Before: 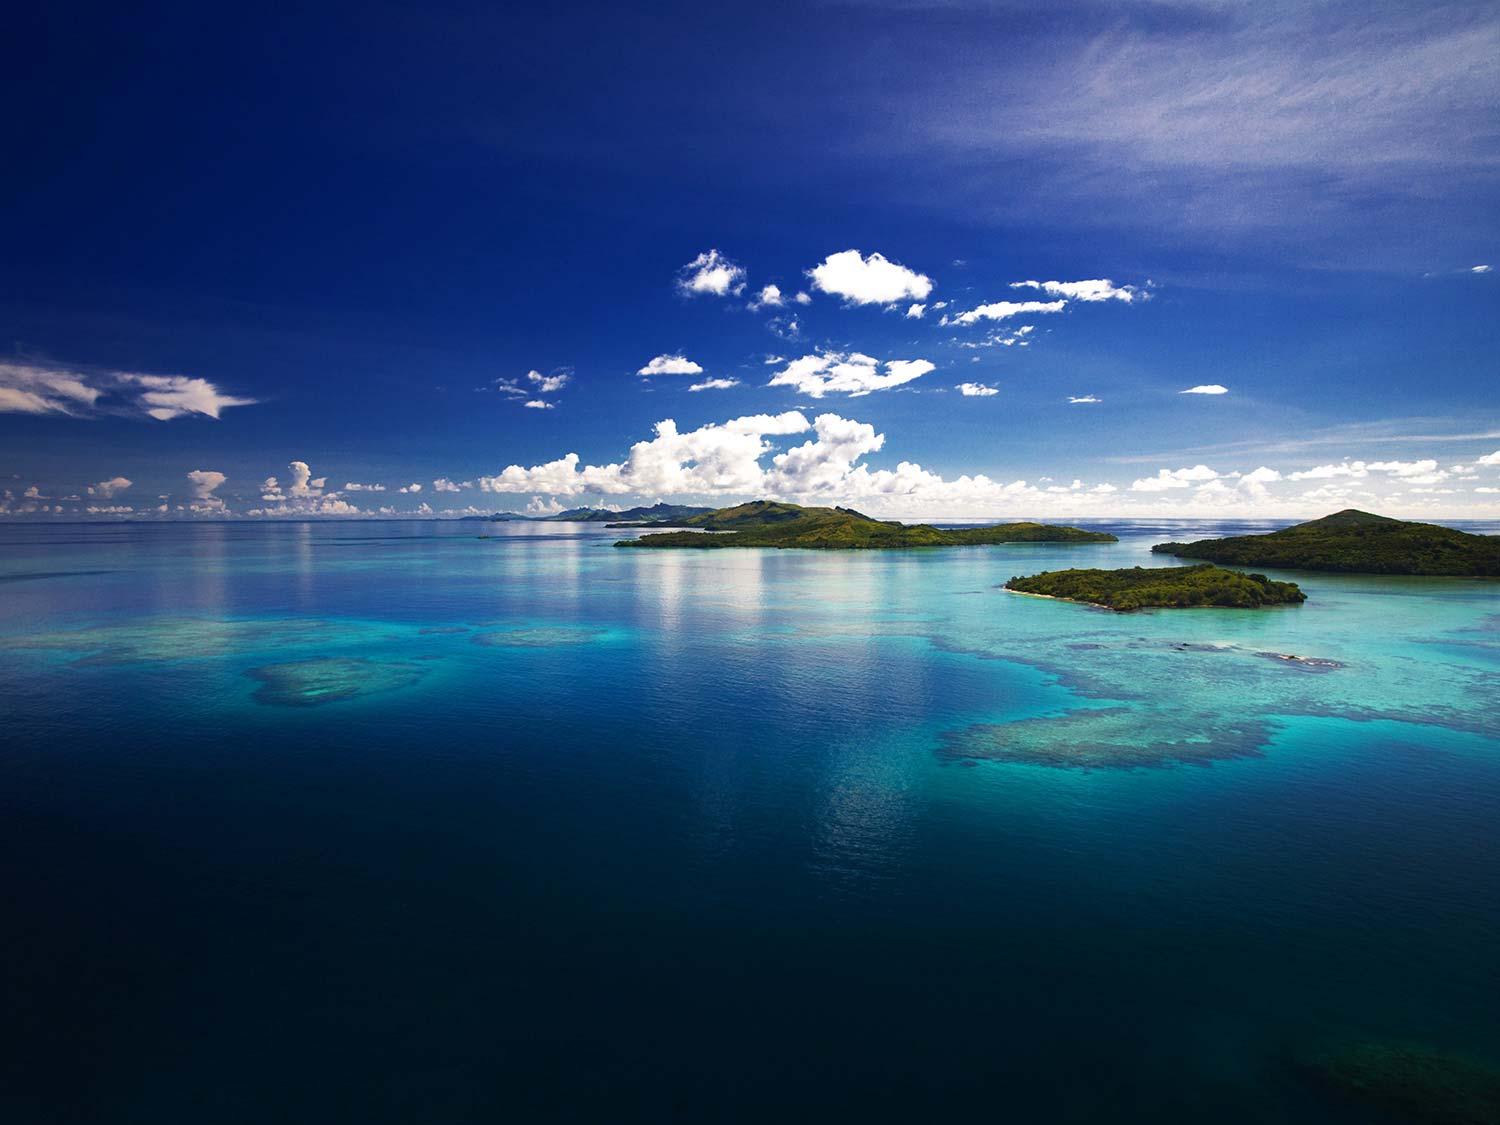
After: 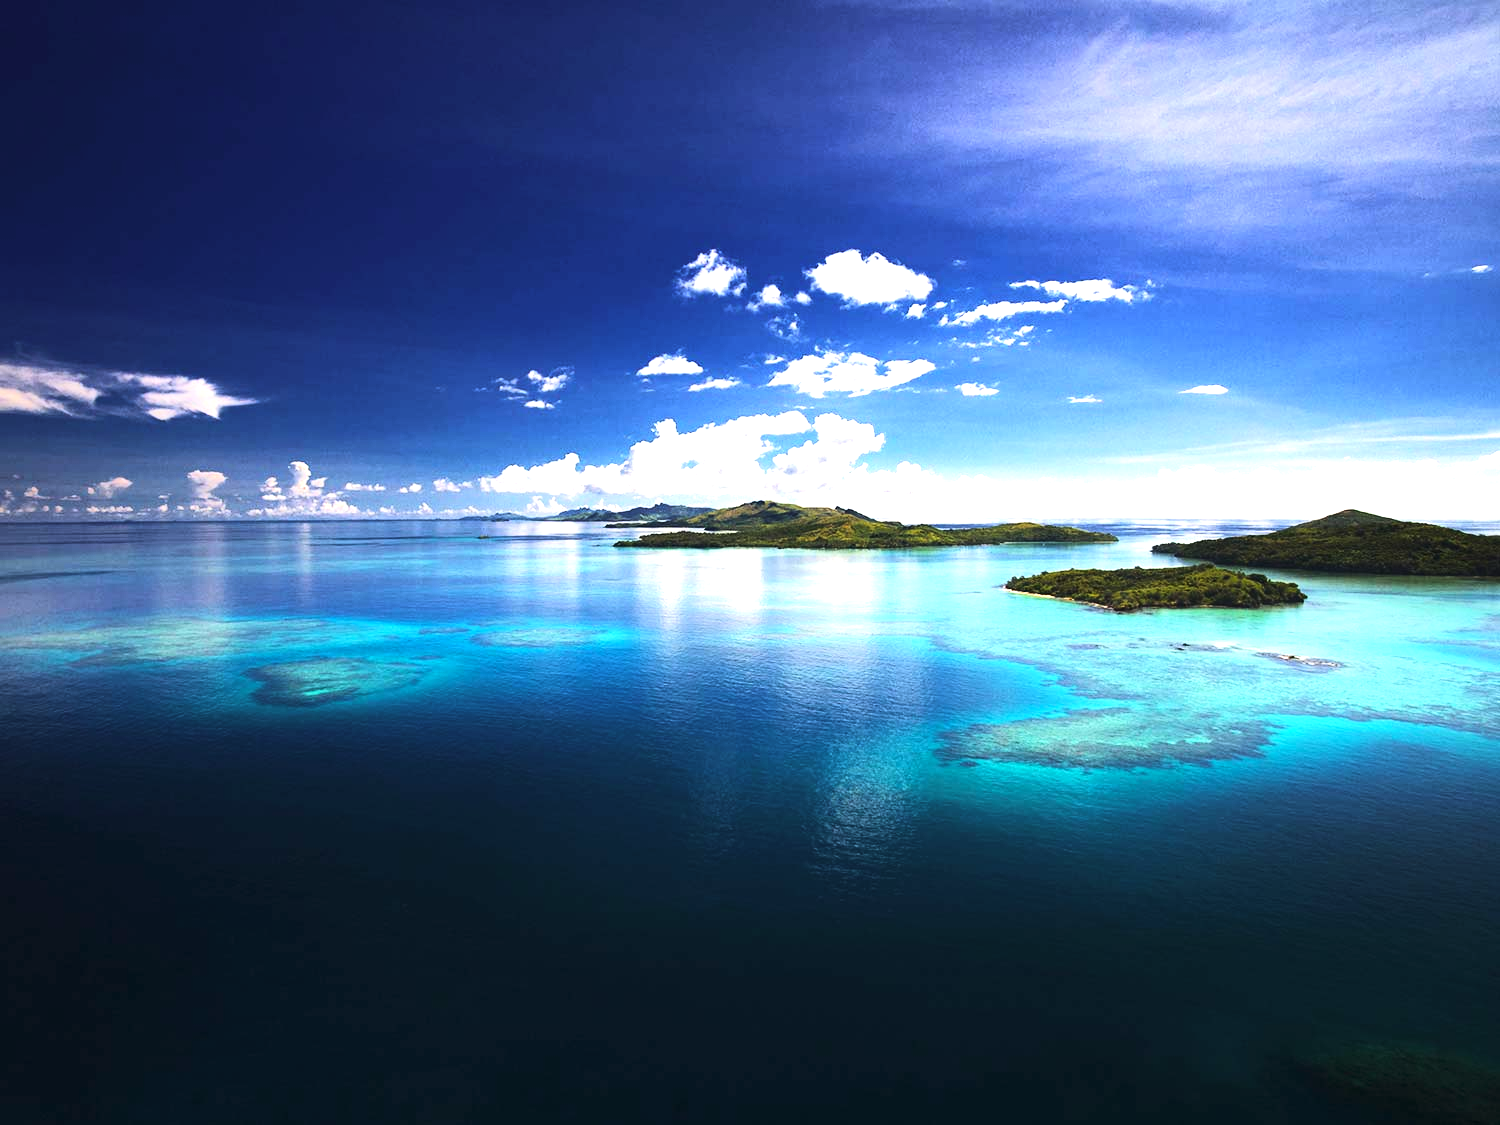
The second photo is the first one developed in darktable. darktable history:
exposure: black level correction 0, exposure 1.1 EV, compensate exposure bias true, compensate highlight preservation false
tone curve: curves: ch0 [(0, 0) (0.055, 0.031) (0.282, 0.215) (0.729, 0.785) (1, 1)], color space Lab, linked channels, preserve colors none
rotate and perspective: automatic cropping off
